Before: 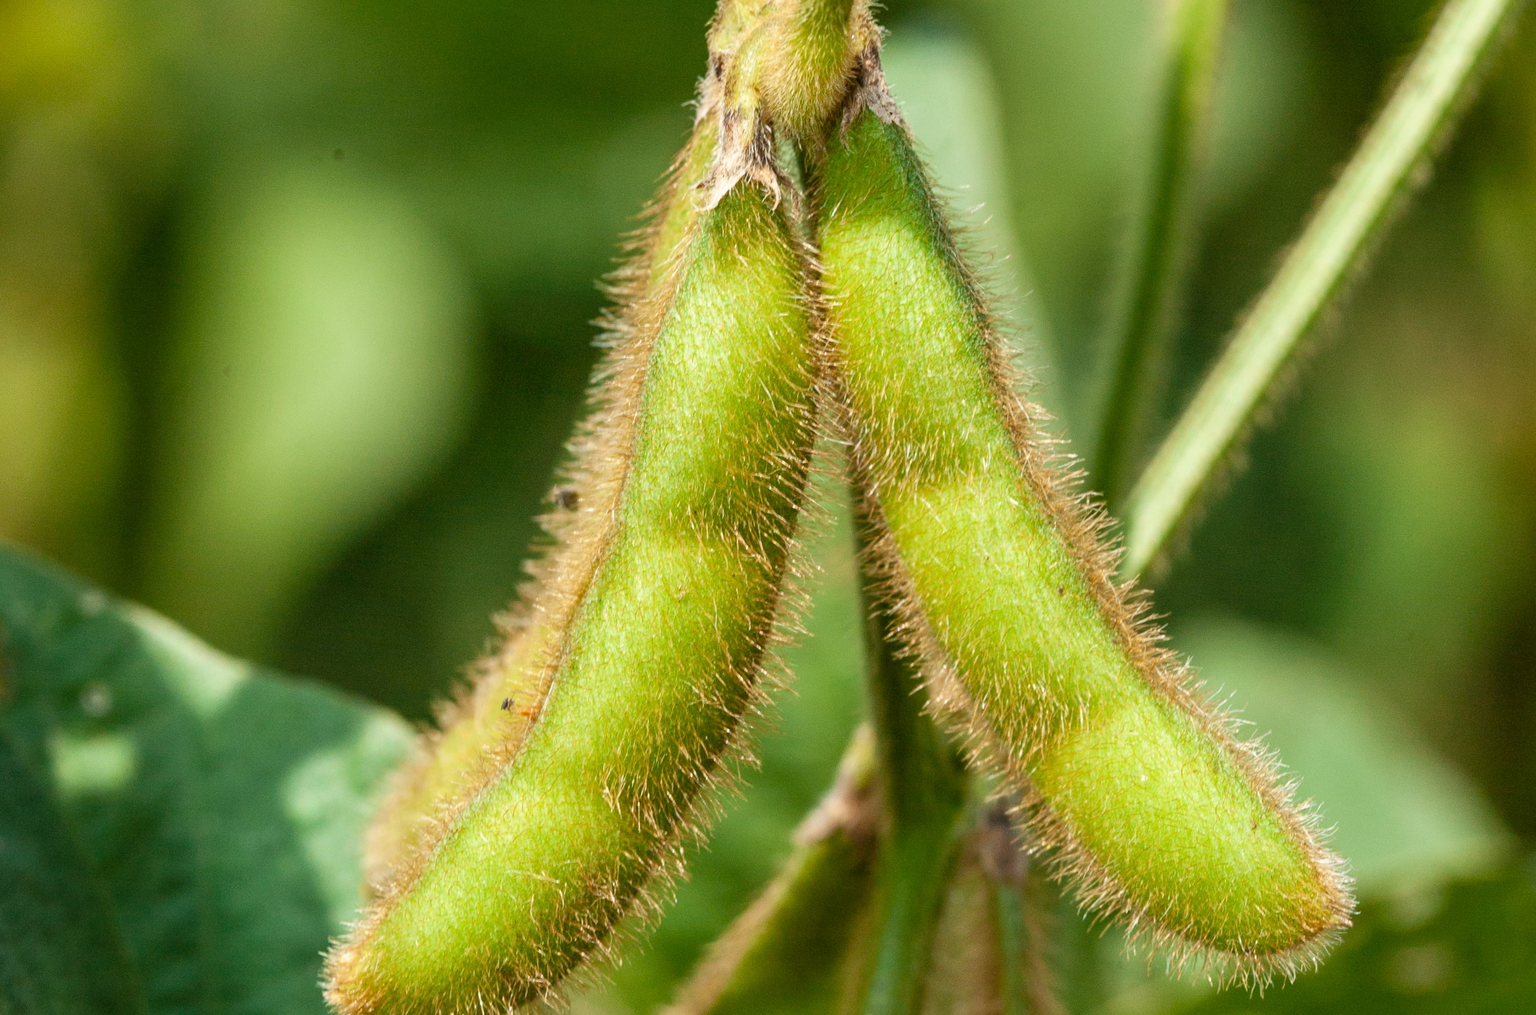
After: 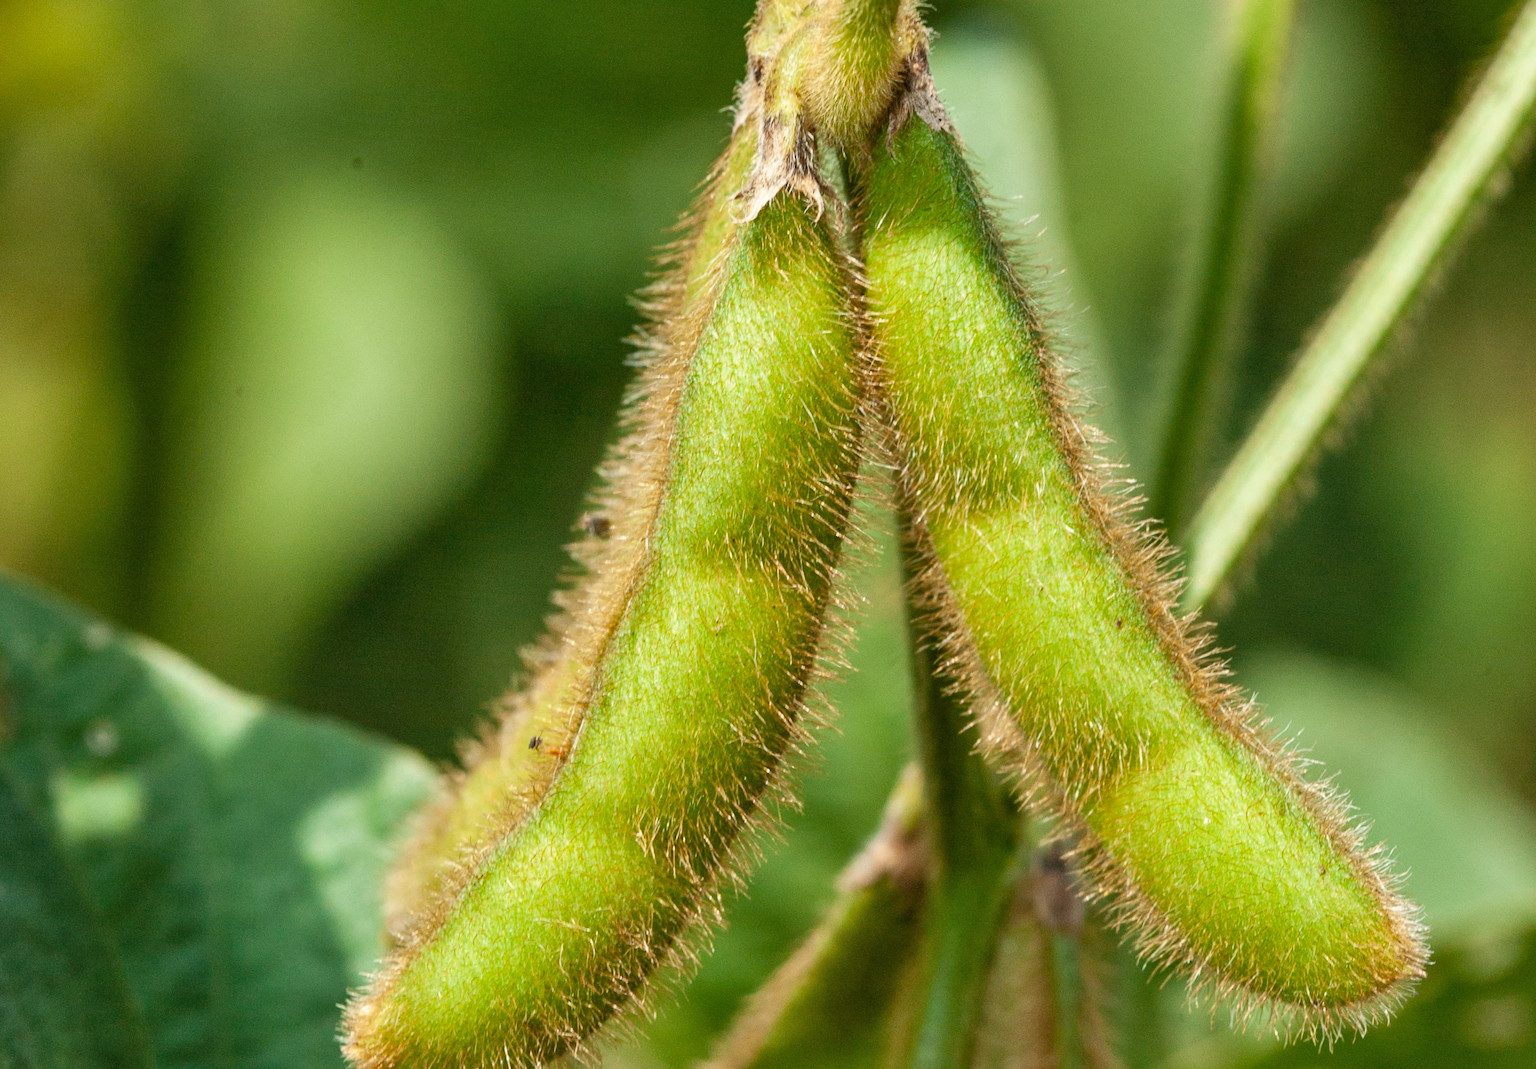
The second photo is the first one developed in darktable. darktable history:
crop and rotate: right 5.167%
shadows and highlights: soften with gaussian
